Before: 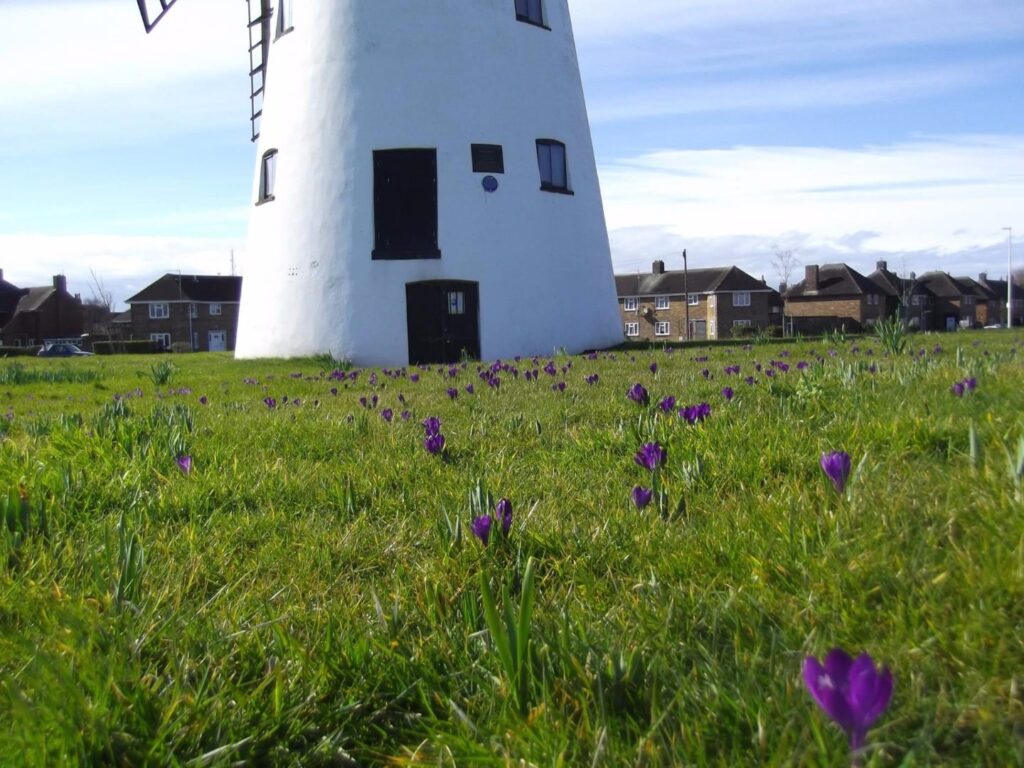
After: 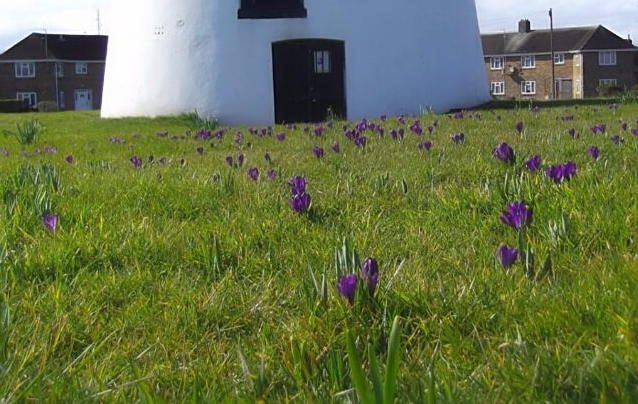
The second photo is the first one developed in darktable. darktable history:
contrast equalizer: octaves 7, y [[0.5, 0.501, 0.525, 0.597, 0.58, 0.514], [0.5 ×6], [0.5 ×6], [0 ×6], [0 ×6]], mix -0.988
crop: left 13.15%, top 31.381%, right 24.451%, bottom 16.001%
sharpen: on, module defaults
